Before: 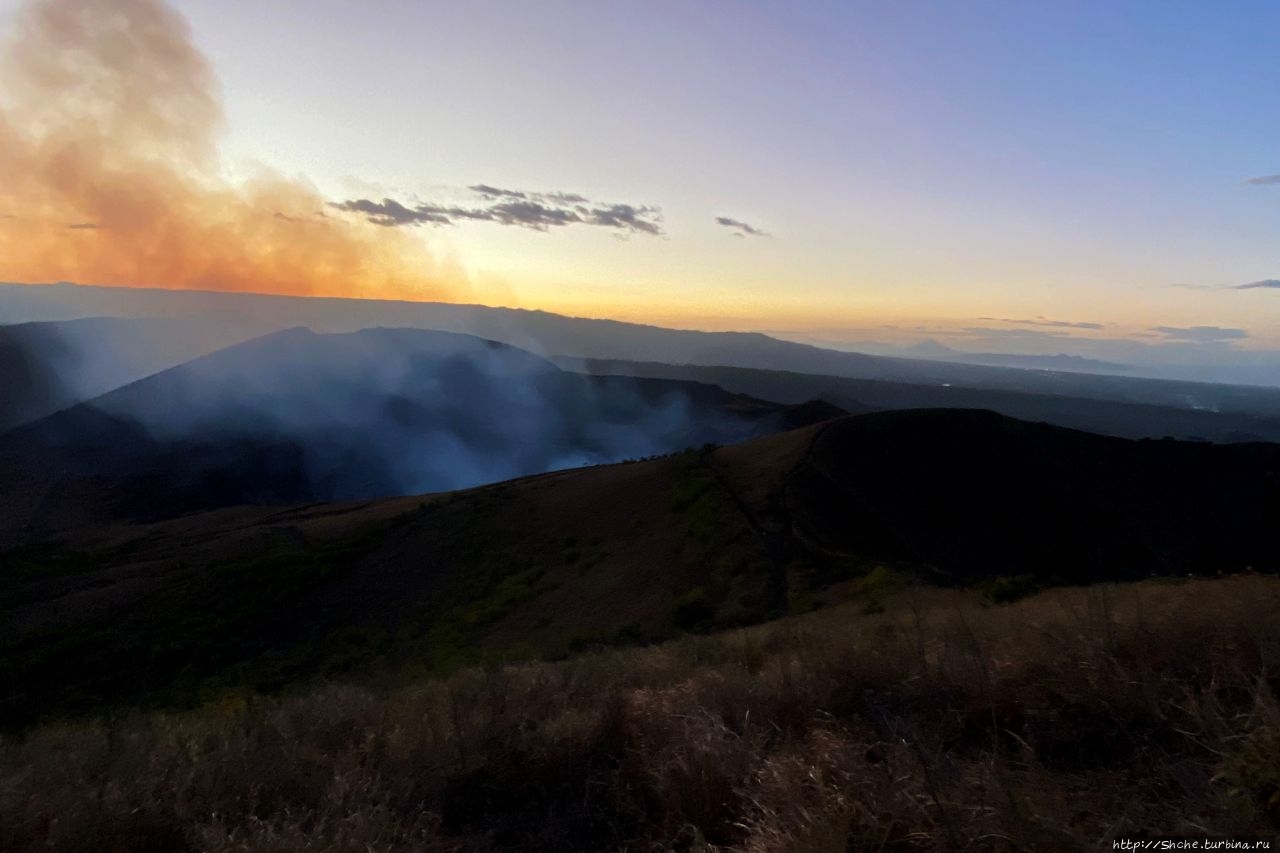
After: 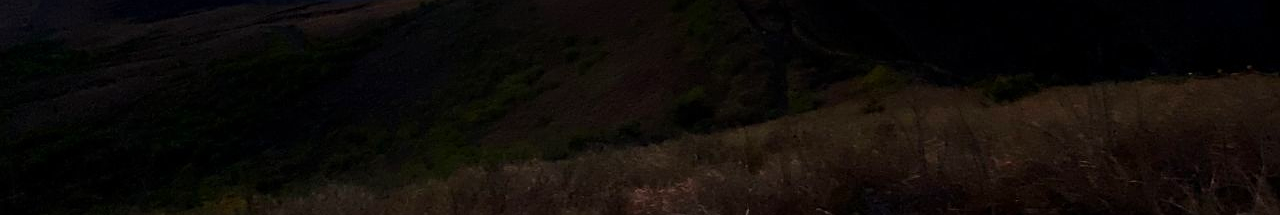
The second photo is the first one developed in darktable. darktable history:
crop and rotate: top 58.864%, bottom 15.898%
exposure: exposure 0.452 EV, compensate highlight preservation false
sharpen: amount 0.495
tone equalizer: -8 EV -0.397 EV, -7 EV -0.377 EV, -6 EV -0.363 EV, -5 EV -0.256 EV, -3 EV 0.251 EV, -2 EV 0.307 EV, -1 EV 0.395 EV, +0 EV 0.391 EV, edges refinement/feathering 500, mask exposure compensation -1.57 EV, preserve details guided filter
